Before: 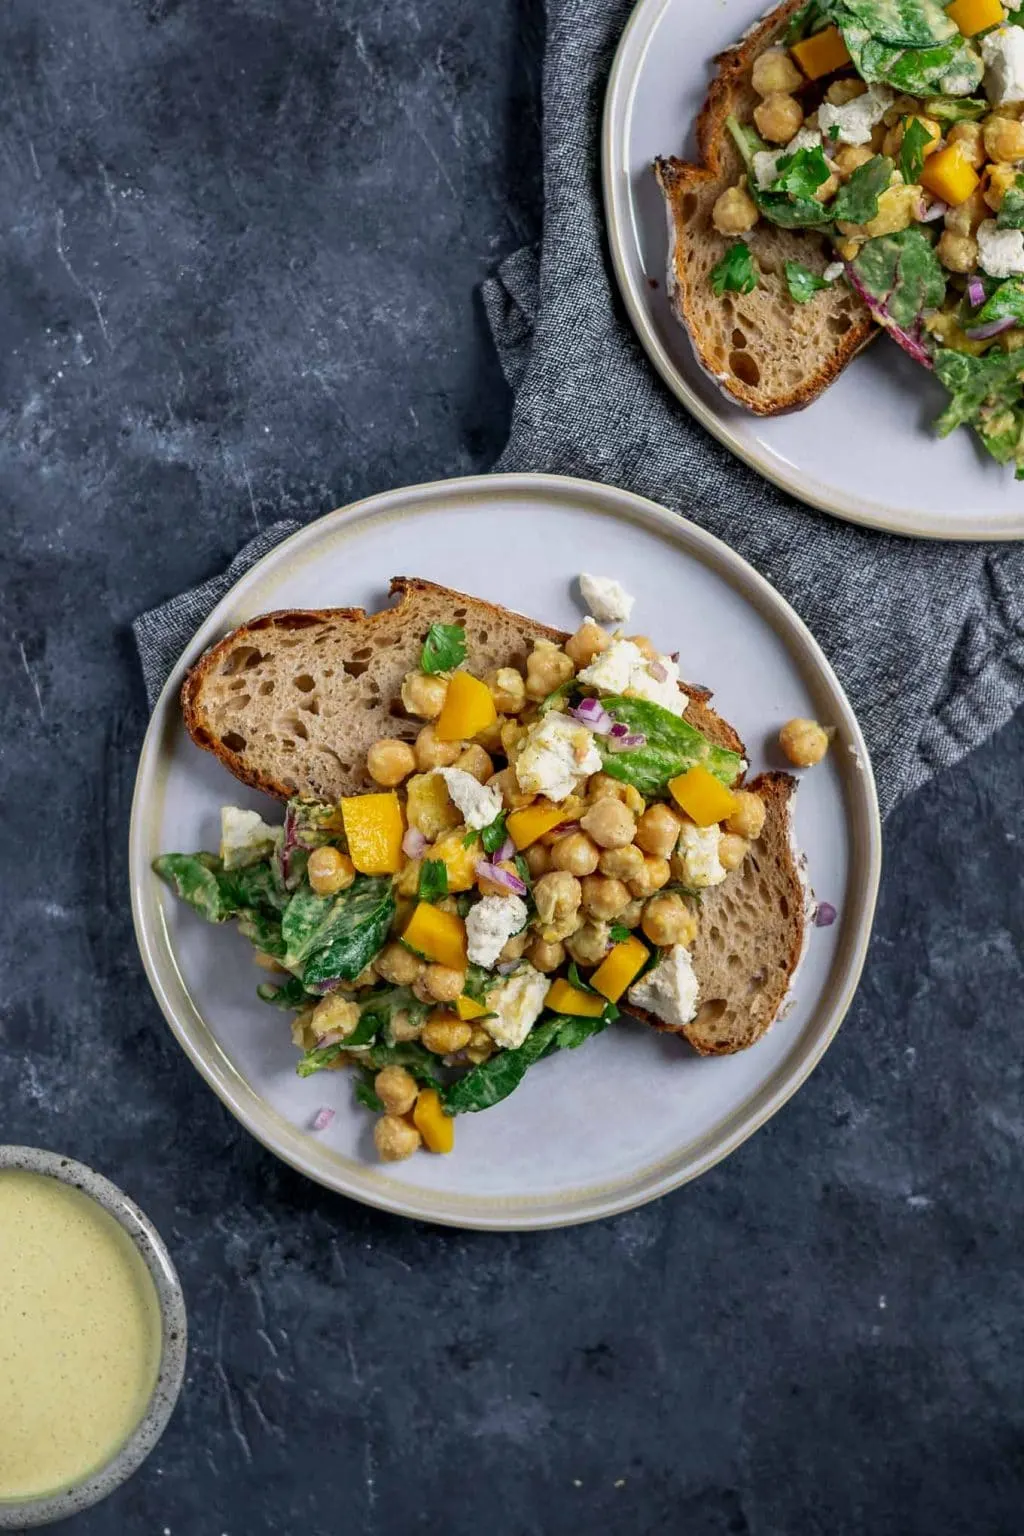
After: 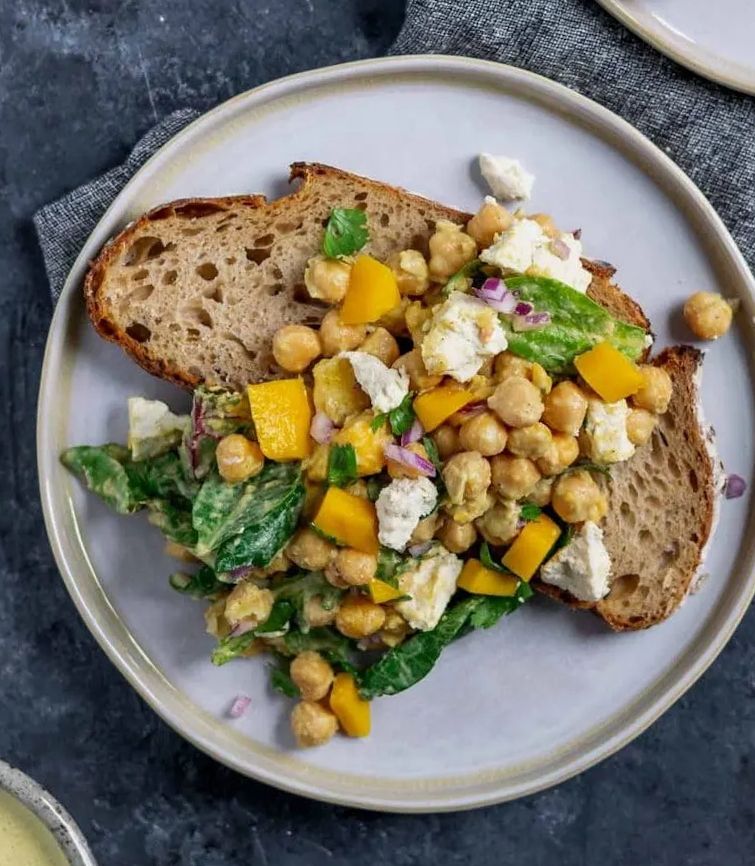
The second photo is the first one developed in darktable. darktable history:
crop: left 11.123%, top 27.61%, right 18.3%, bottom 17.034%
rotate and perspective: rotation -1.77°, lens shift (horizontal) 0.004, automatic cropping off
